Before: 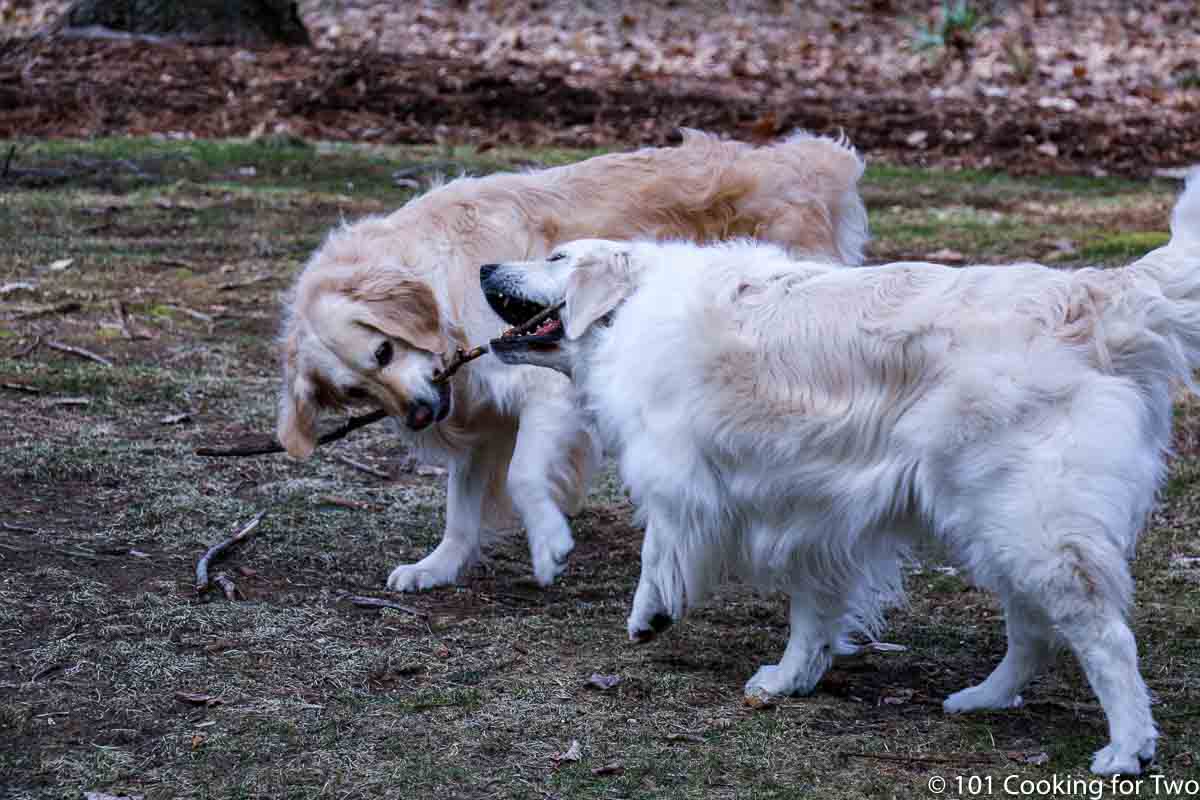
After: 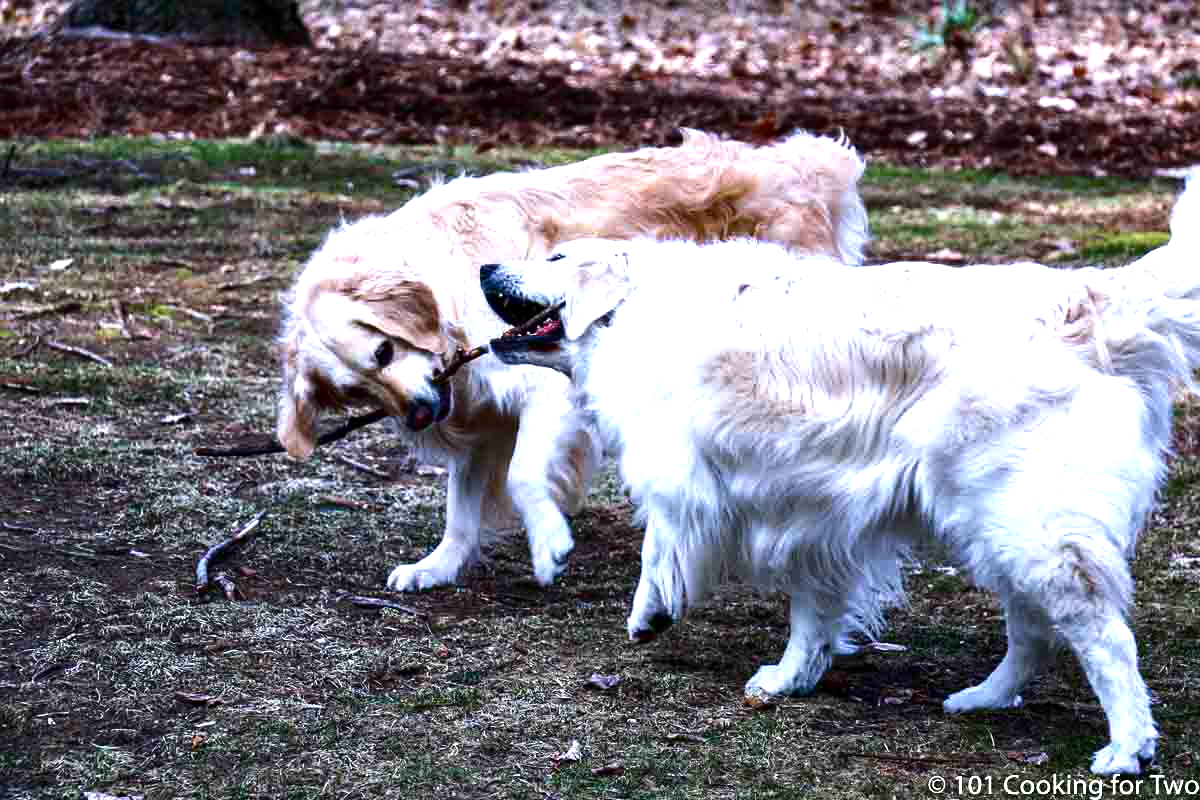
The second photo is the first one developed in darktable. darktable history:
contrast brightness saturation: contrast 0.1, brightness -0.26, saturation 0.14
exposure: black level correction 0, exposure 1.2 EV, compensate highlight preservation false
